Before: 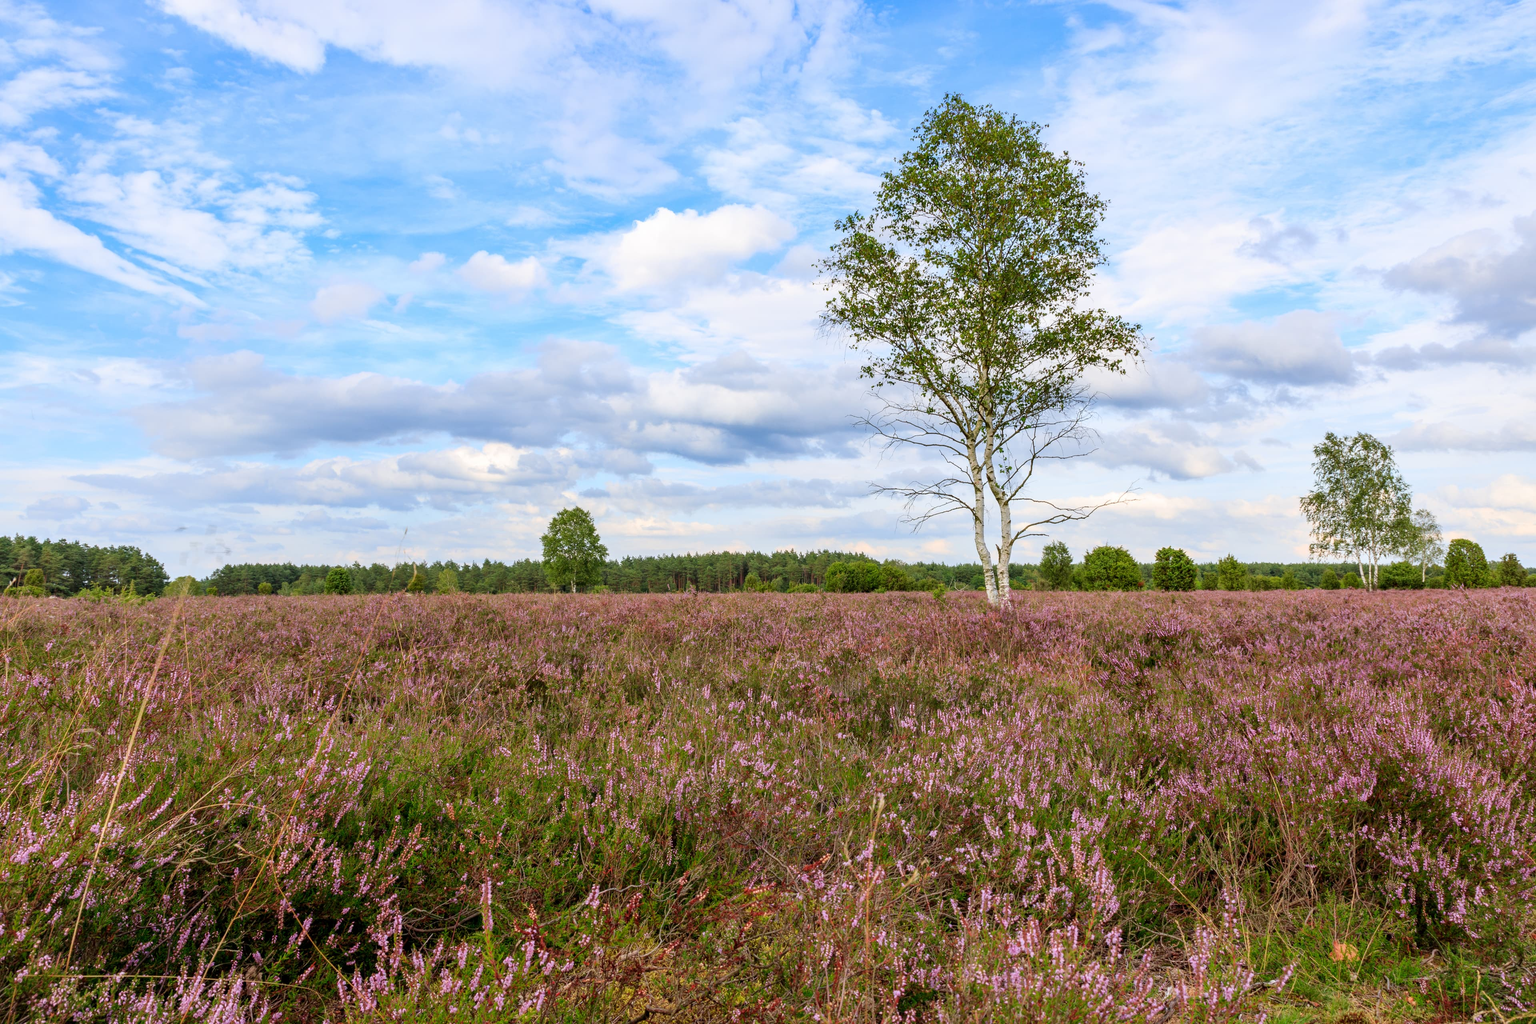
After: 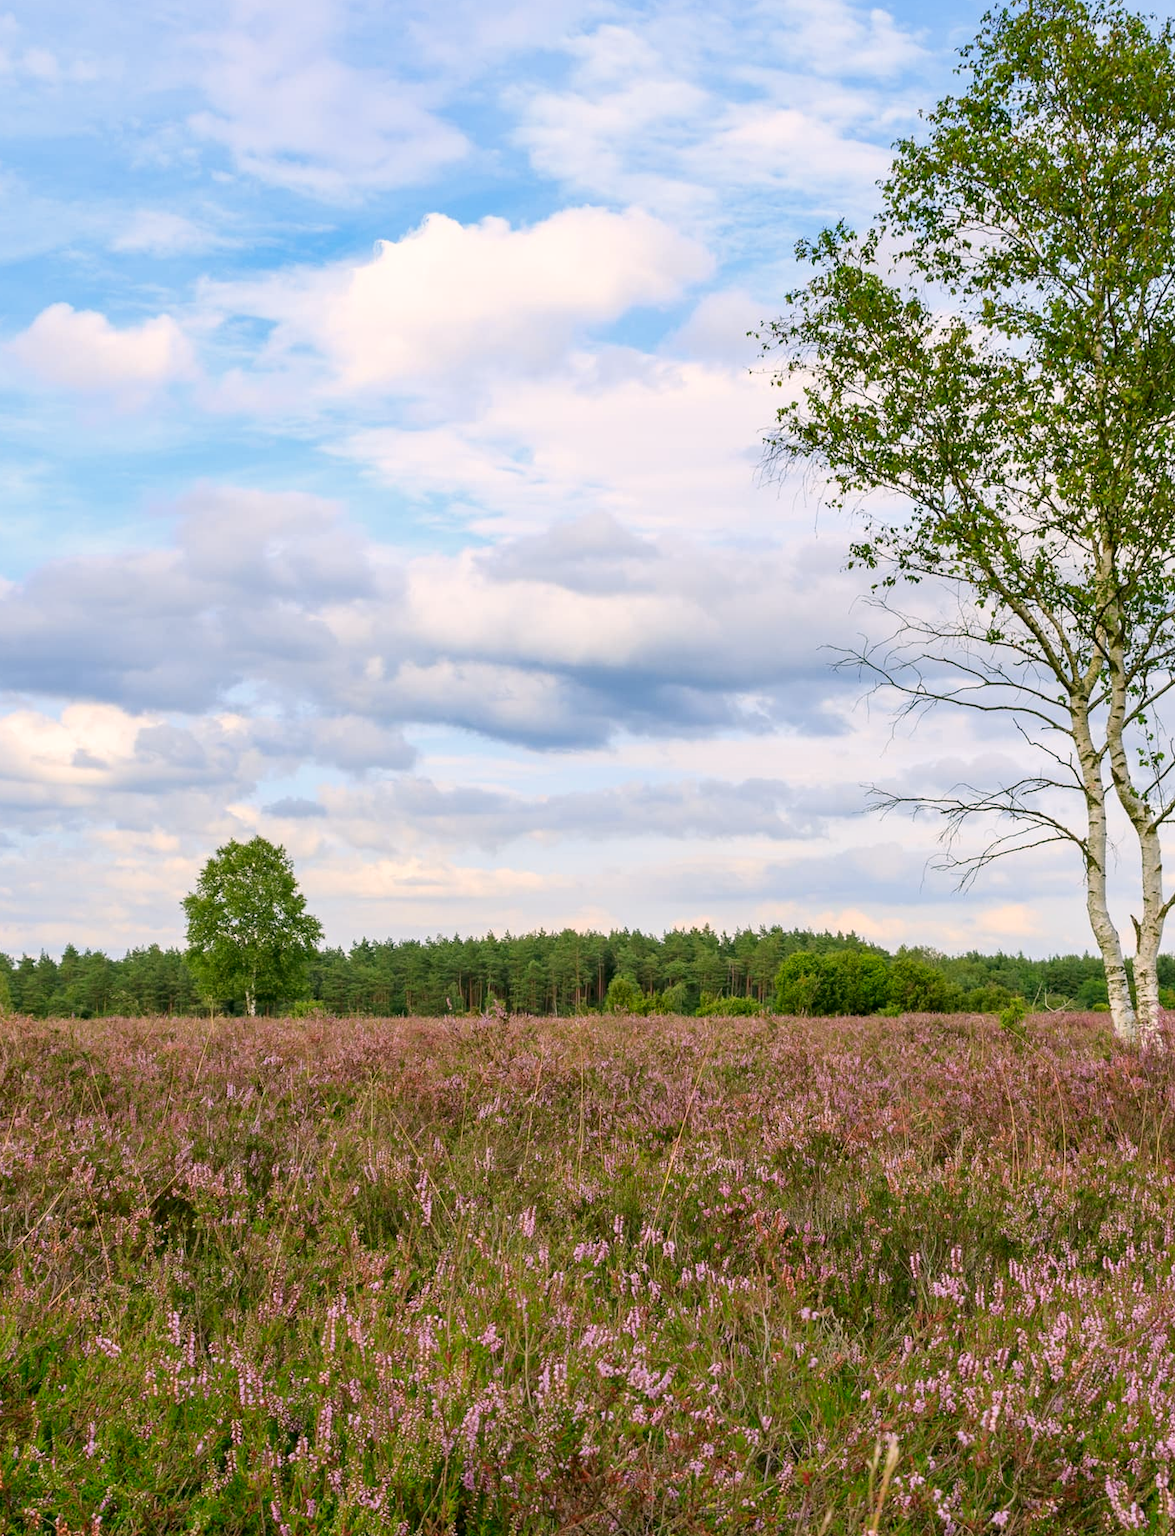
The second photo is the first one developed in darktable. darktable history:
crop and rotate: left 29.512%, top 10.279%, right 33.725%, bottom 17.726%
color correction: highlights a* 4.6, highlights b* 4.91, shadows a* -7.83, shadows b* 5.07
